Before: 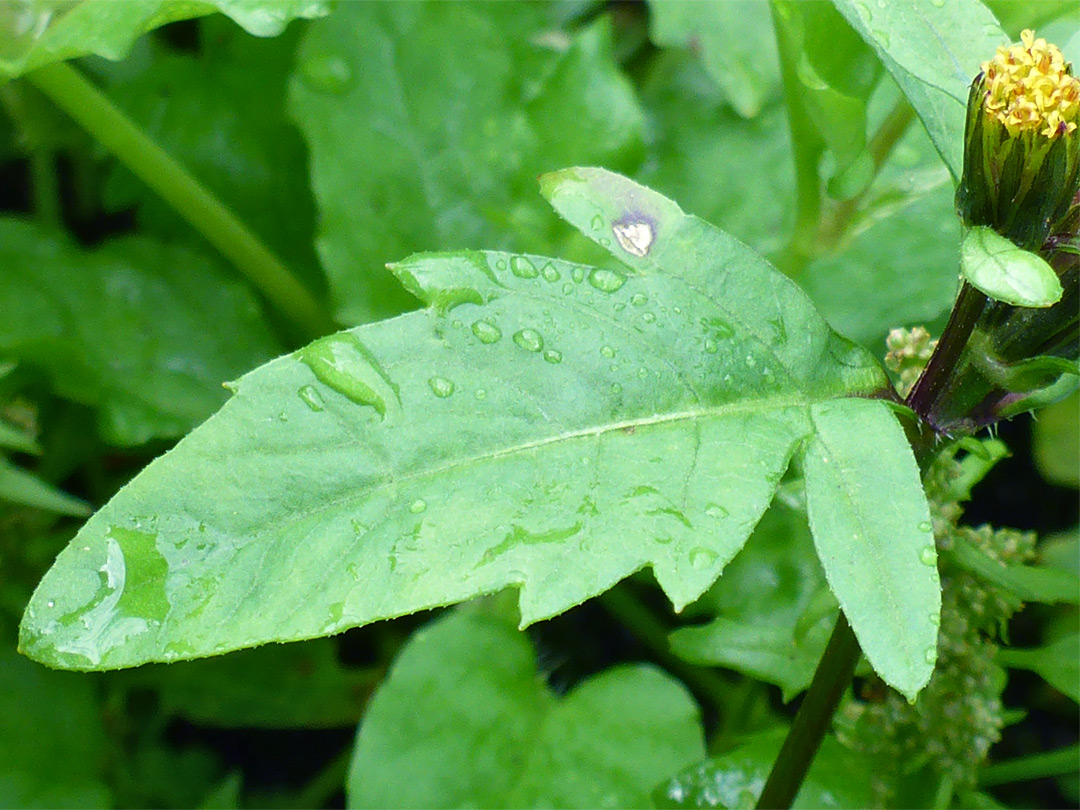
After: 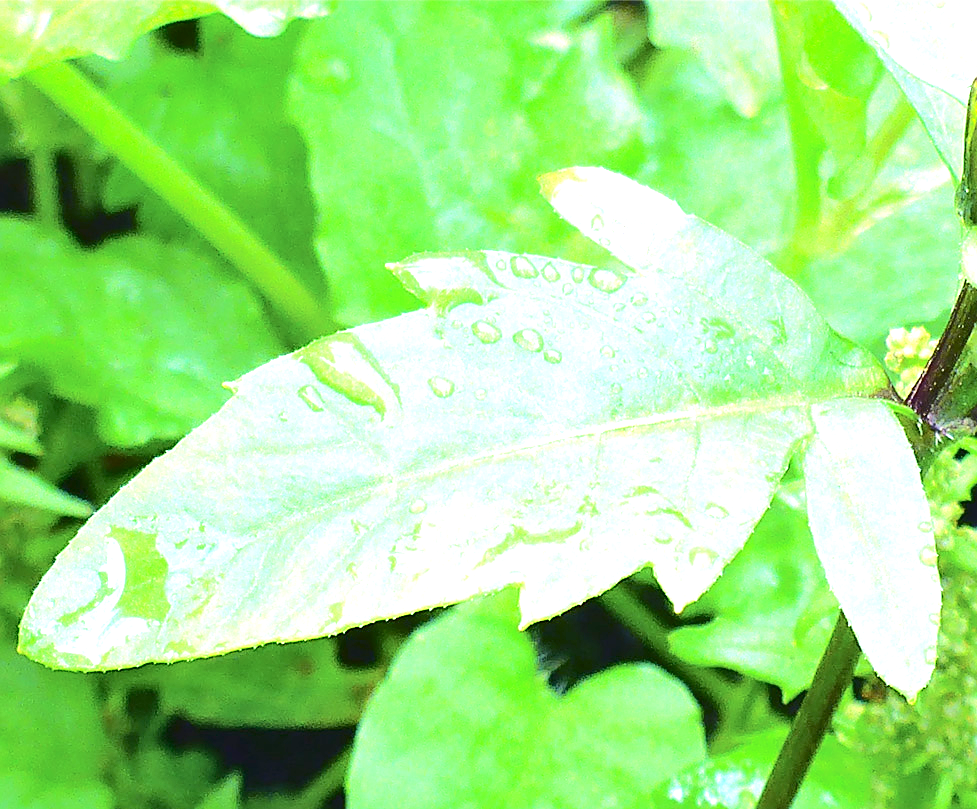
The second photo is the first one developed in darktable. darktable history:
exposure: black level correction 0, exposure 1.936 EV, compensate exposure bias true, compensate highlight preservation false
crop: right 9.512%, bottom 0.016%
local contrast: mode bilateral grid, contrast 100, coarseness 99, detail 92%, midtone range 0.2
tone curve: curves: ch0 [(0, 0) (0.003, 0.054) (0.011, 0.057) (0.025, 0.056) (0.044, 0.062) (0.069, 0.071) (0.1, 0.088) (0.136, 0.111) (0.177, 0.146) (0.224, 0.19) (0.277, 0.261) (0.335, 0.363) (0.399, 0.458) (0.468, 0.562) (0.543, 0.653) (0.623, 0.725) (0.709, 0.801) (0.801, 0.853) (0.898, 0.915) (1, 1)], color space Lab, independent channels, preserve colors none
sharpen: amount 0.485
